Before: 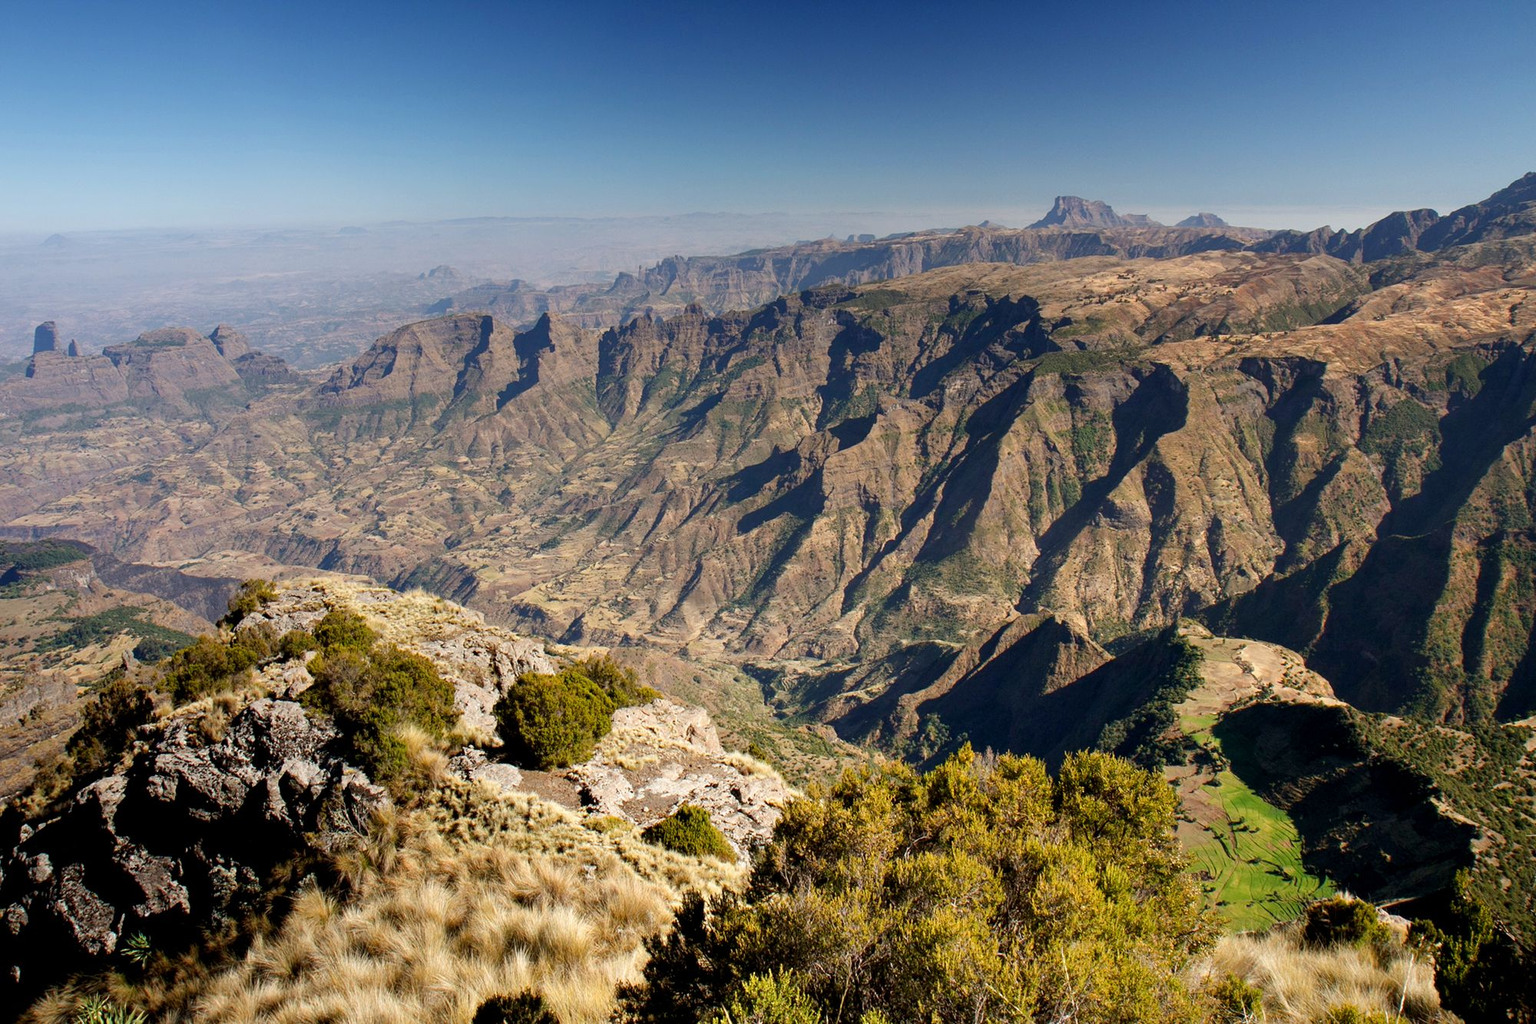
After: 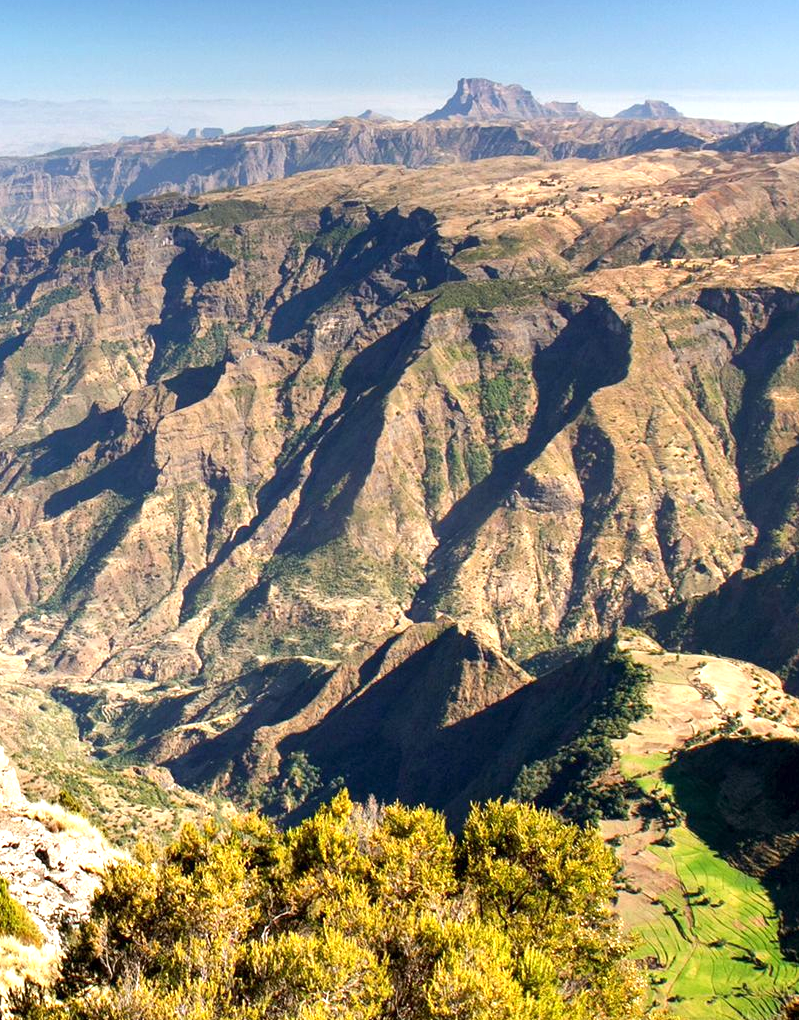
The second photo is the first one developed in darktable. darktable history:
crop: left 45.835%, top 13.315%, right 14.188%, bottom 10.152%
exposure: exposure 1 EV, compensate highlight preservation false
